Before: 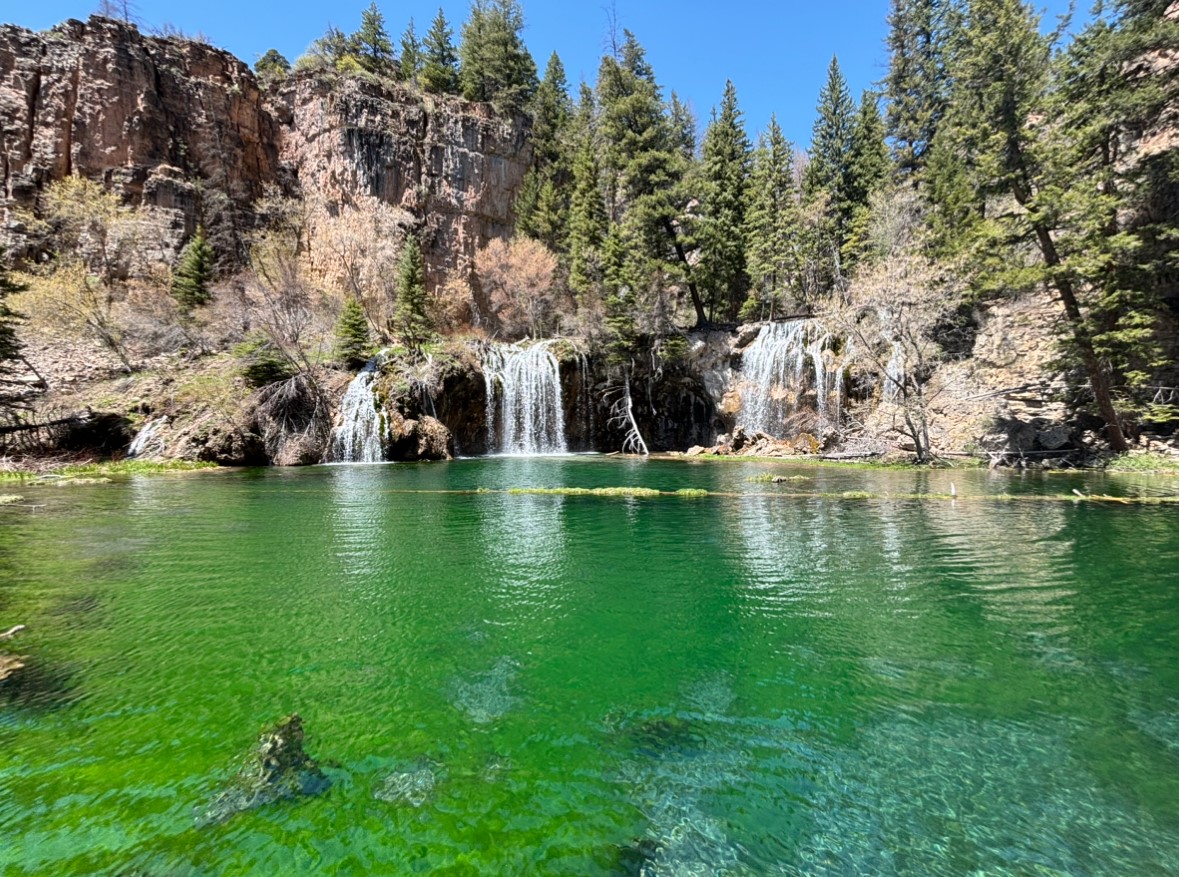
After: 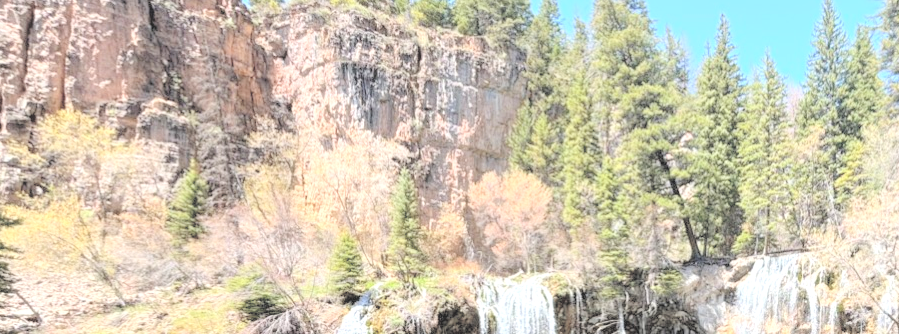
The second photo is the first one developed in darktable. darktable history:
exposure: black level correction 0, exposure 0.5 EV, compensate exposure bias true, compensate highlight preservation false
crop: left 0.579%, top 7.627%, right 23.167%, bottom 54.275%
contrast brightness saturation: brightness 1
